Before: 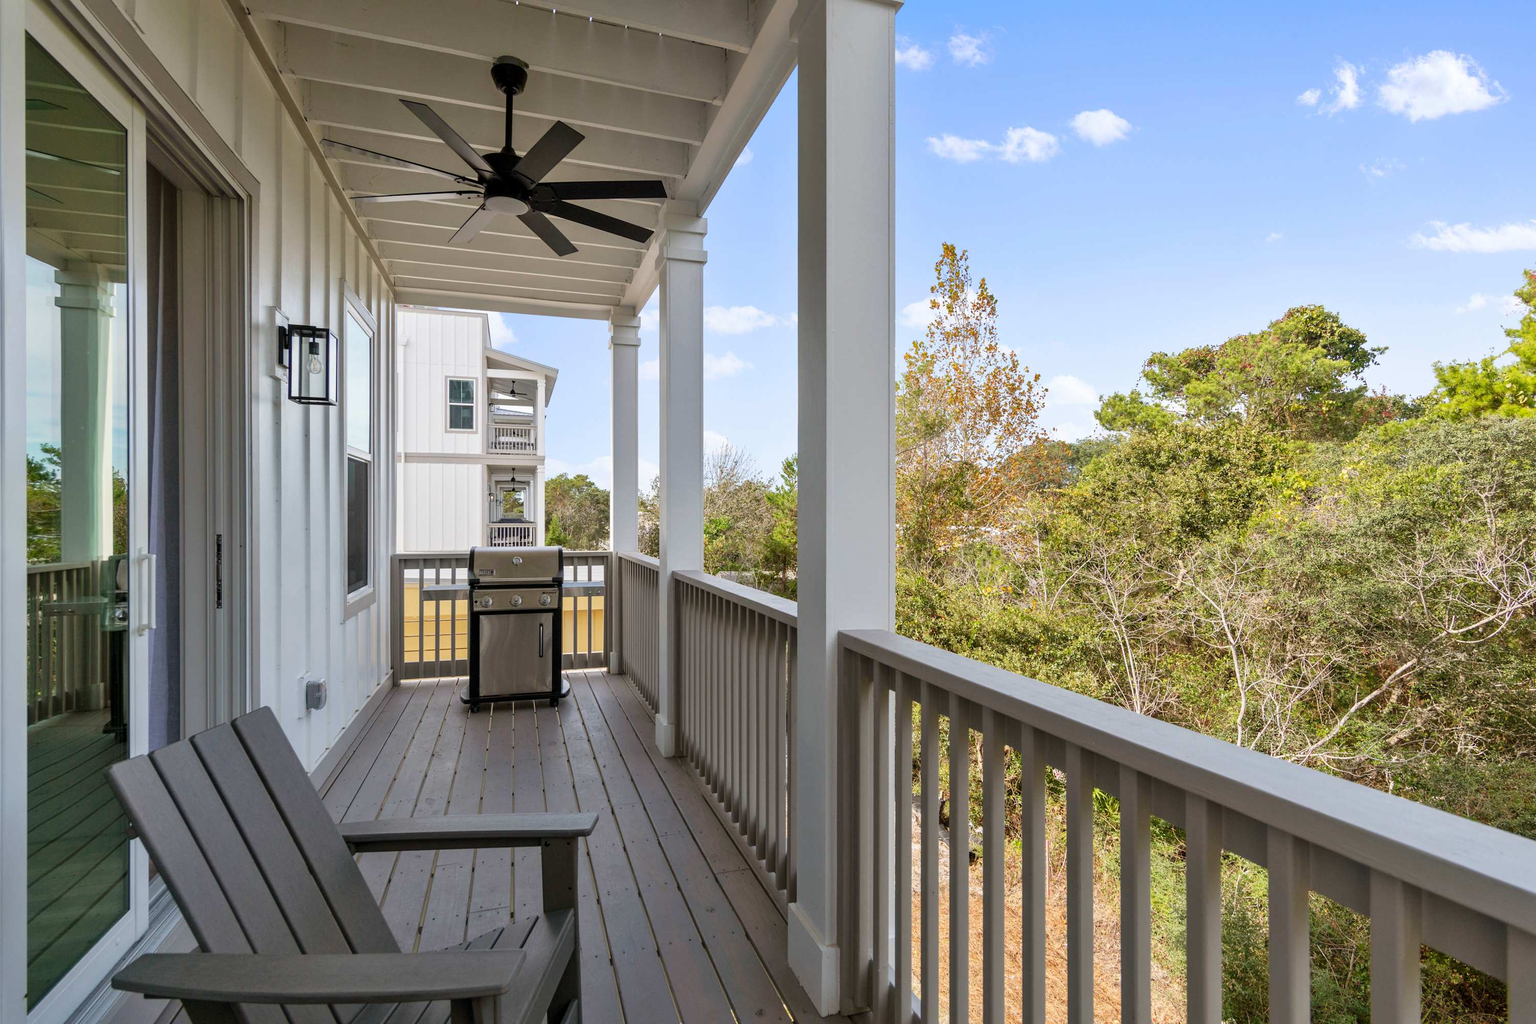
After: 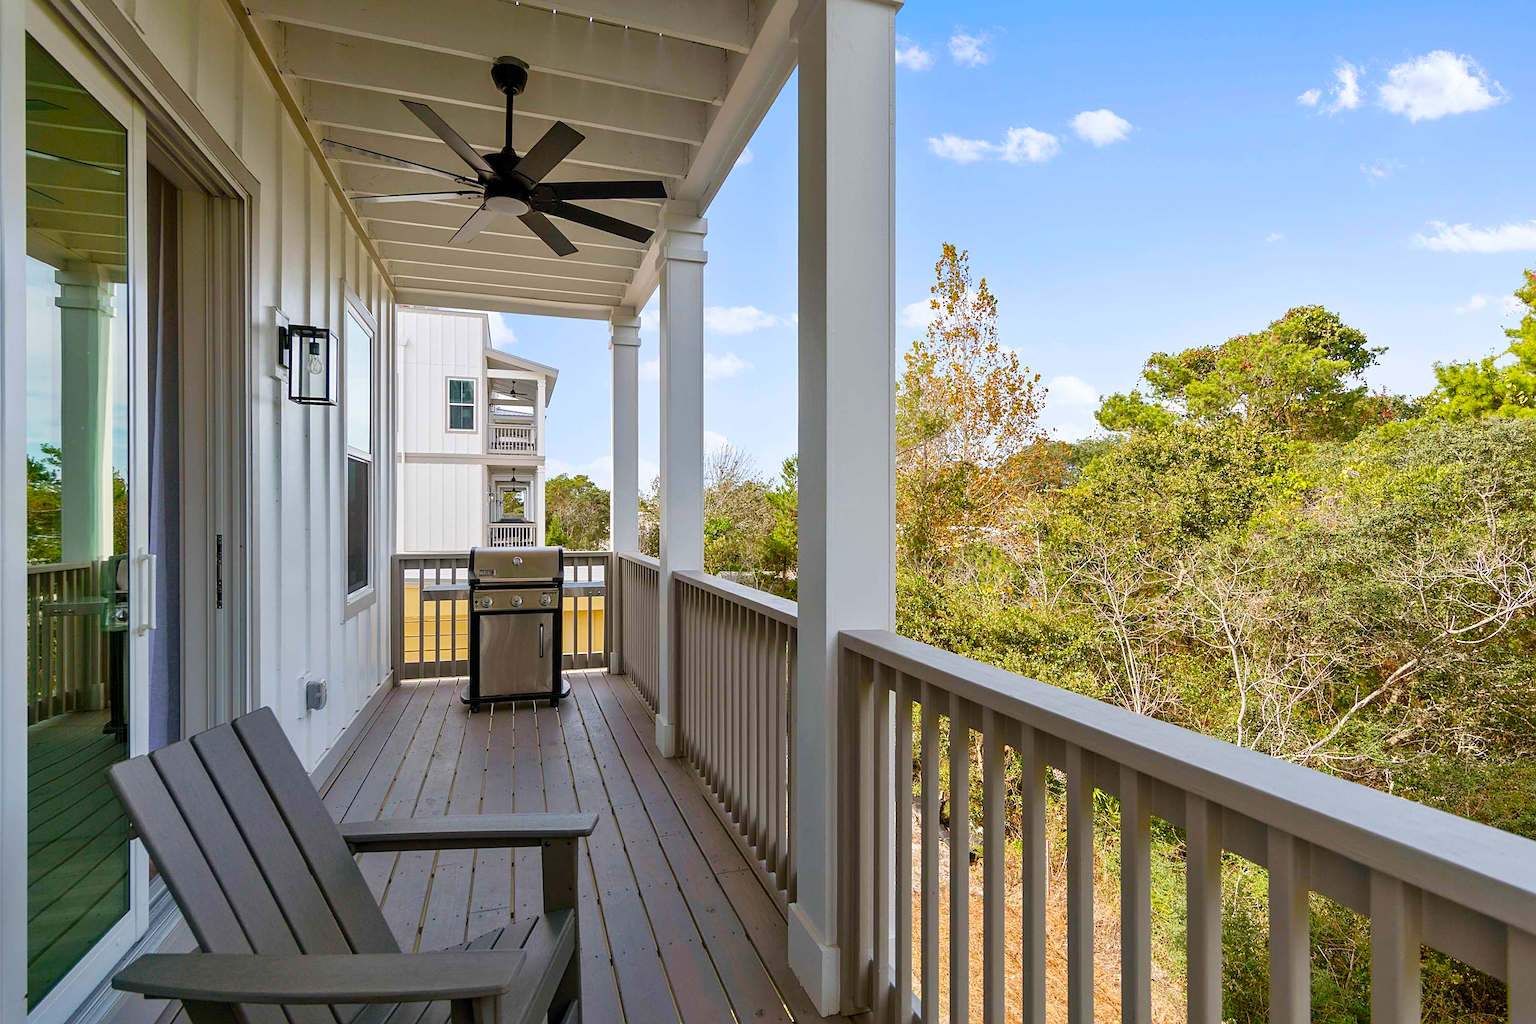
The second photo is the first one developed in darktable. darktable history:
color balance rgb: shadows lift › hue 84.64°, perceptual saturation grading › global saturation 34.577%, perceptual saturation grading › highlights -29.984%, perceptual saturation grading › shadows 35.915%, global vibrance 20%
sharpen: on, module defaults
